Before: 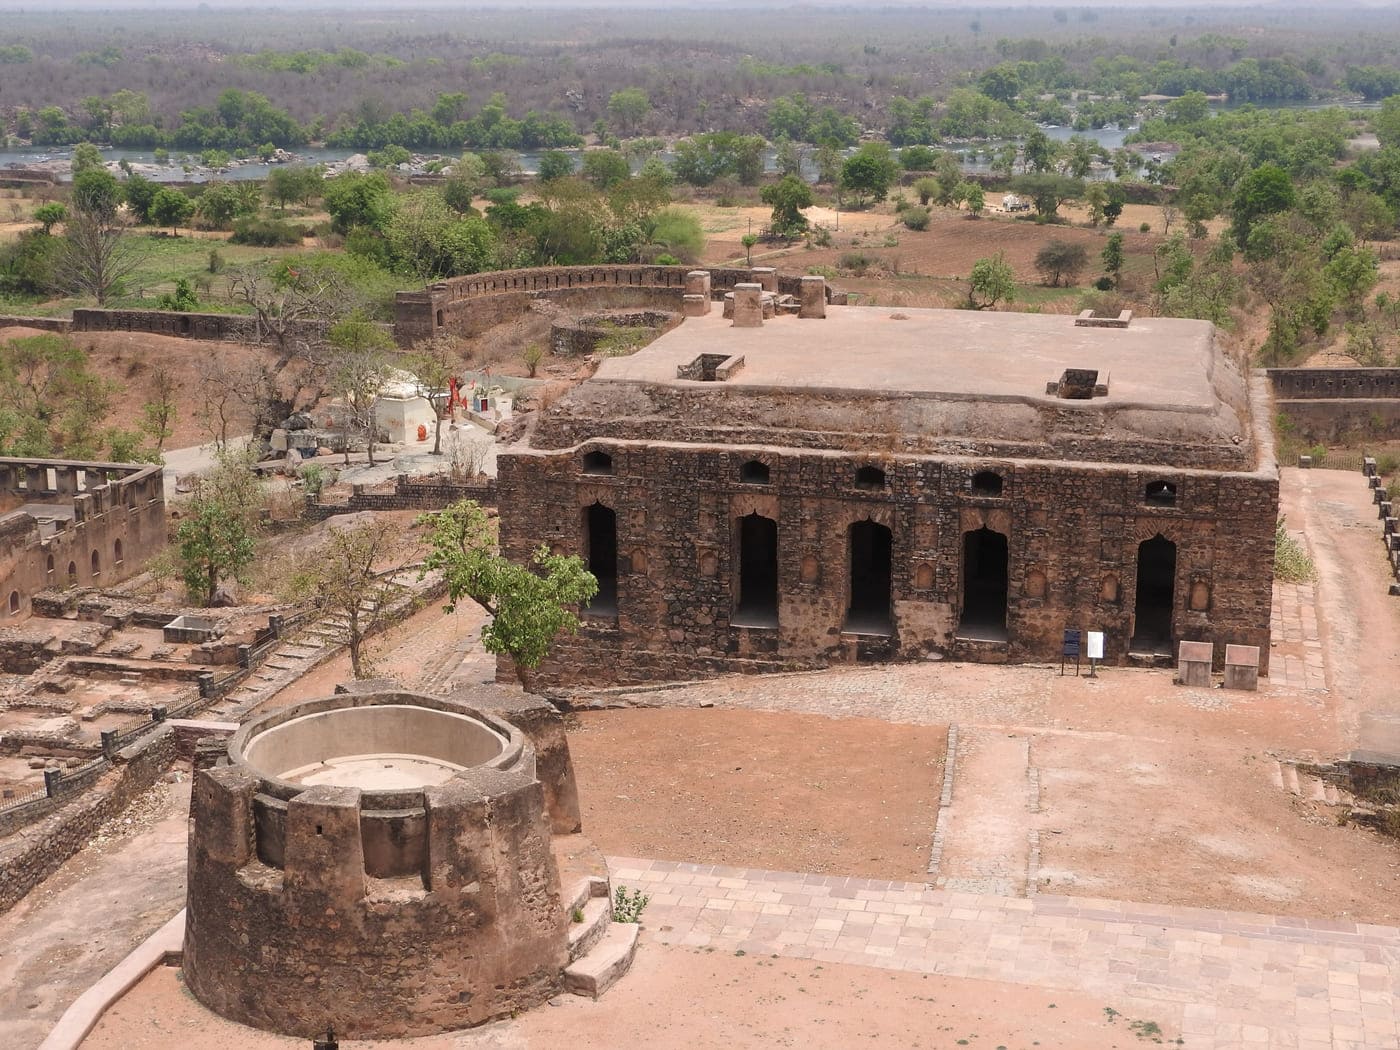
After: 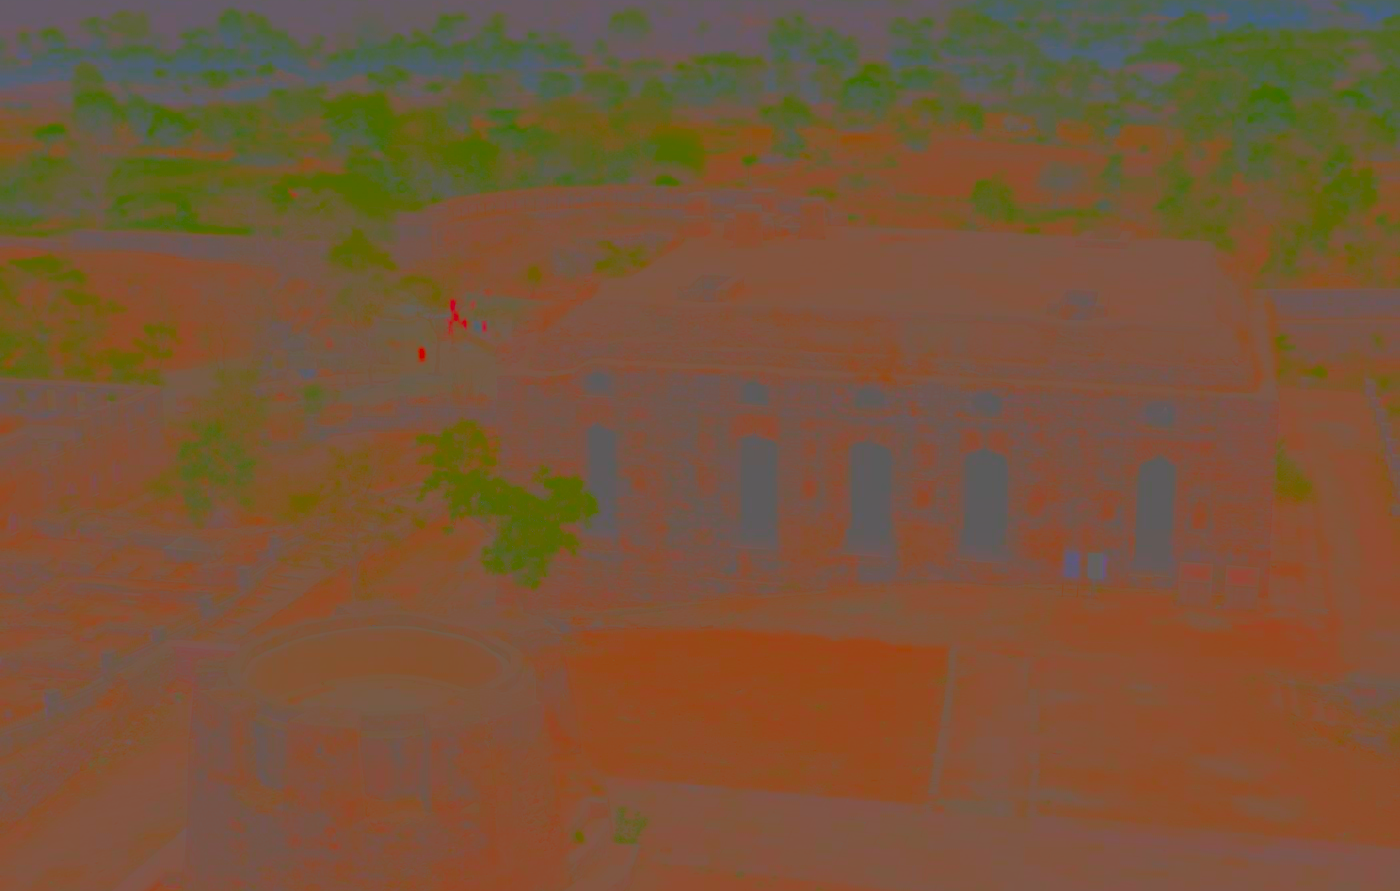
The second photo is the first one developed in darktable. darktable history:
crop: top 7.579%, bottom 7.553%
shadows and highlights: shadows 21.03, highlights -81.84, soften with gaussian
contrast brightness saturation: contrast -0.974, brightness -0.17, saturation 0.743
